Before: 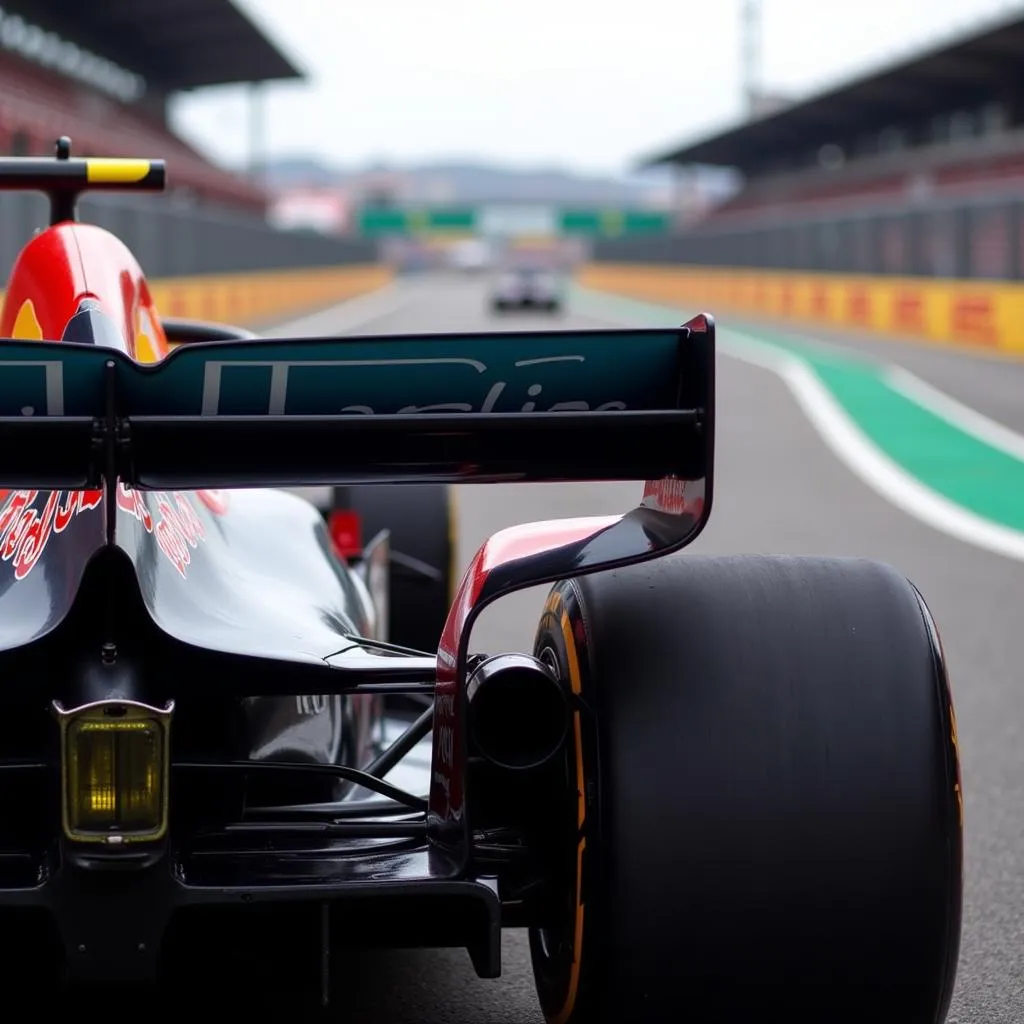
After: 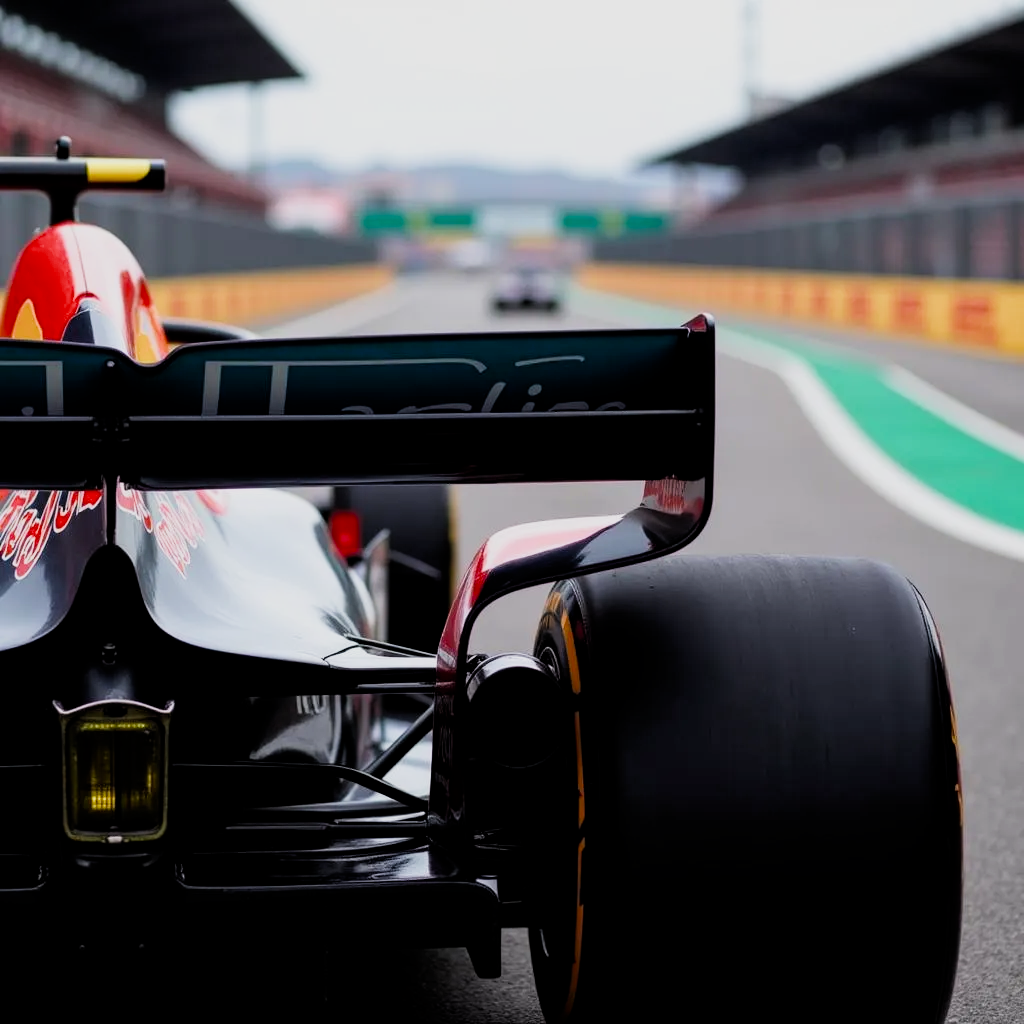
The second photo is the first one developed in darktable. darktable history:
filmic rgb: middle gray luminance 12.66%, black relative exposure -10.17 EV, white relative exposure 3.46 EV, target black luminance 0%, hardness 5.7, latitude 44.89%, contrast 1.233, highlights saturation mix 5.76%, shadows ↔ highlights balance 27.02%, color science v5 (2021), contrast in shadows safe, contrast in highlights safe
